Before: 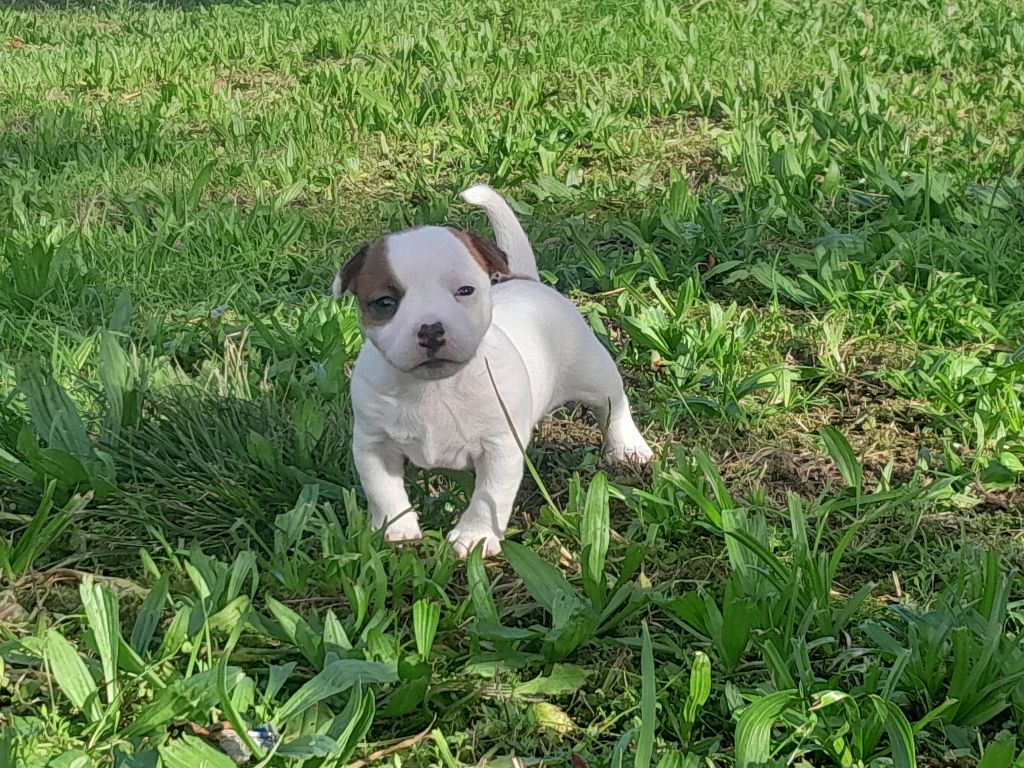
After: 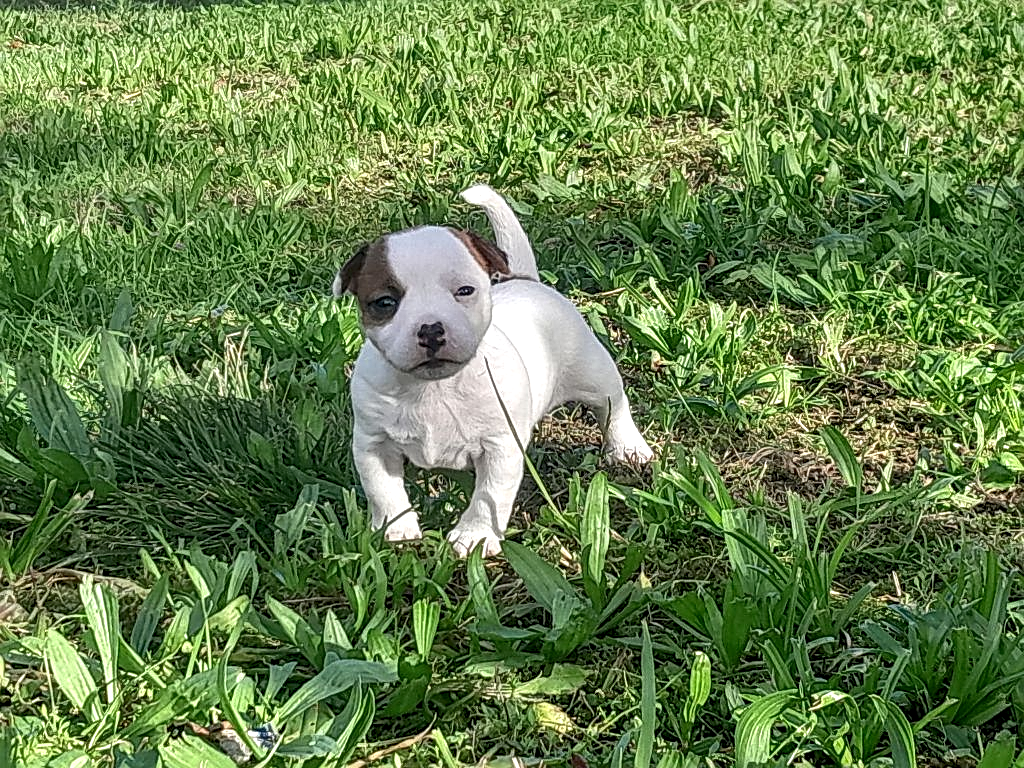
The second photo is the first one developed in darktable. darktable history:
sharpen: on, module defaults
rgb curve: curves: ch0 [(0, 0) (0.093, 0.159) (0.241, 0.265) (0.414, 0.42) (1, 1)], compensate middle gray true, preserve colors basic power
local contrast: highlights 65%, shadows 54%, detail 169%, midtone range 0.514
